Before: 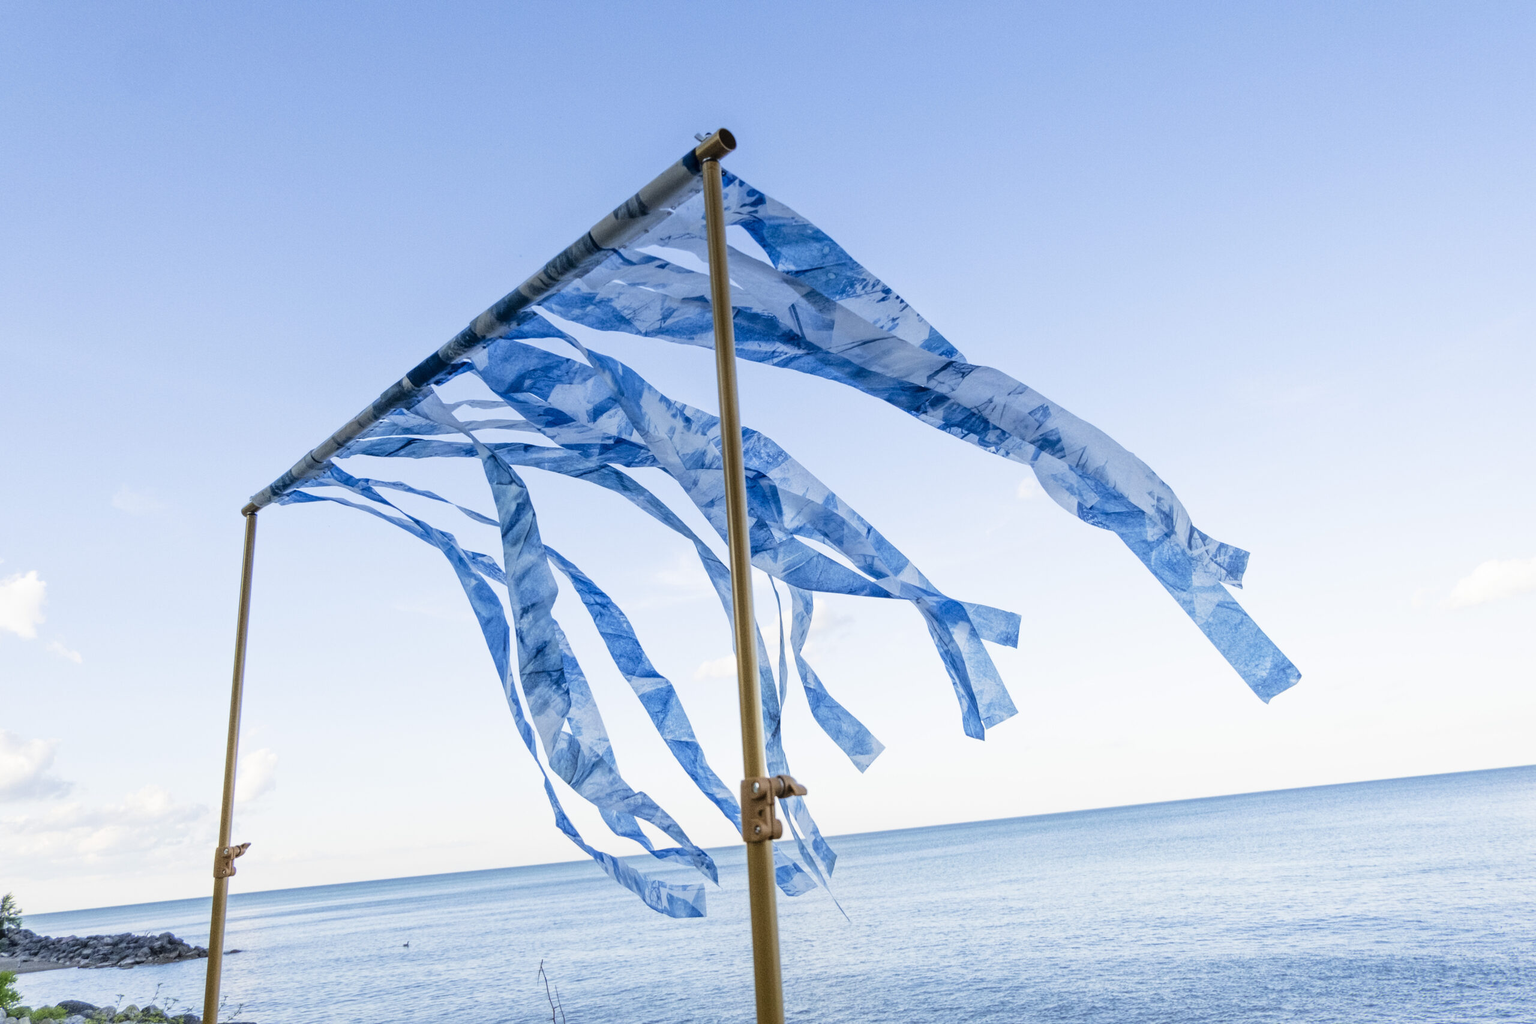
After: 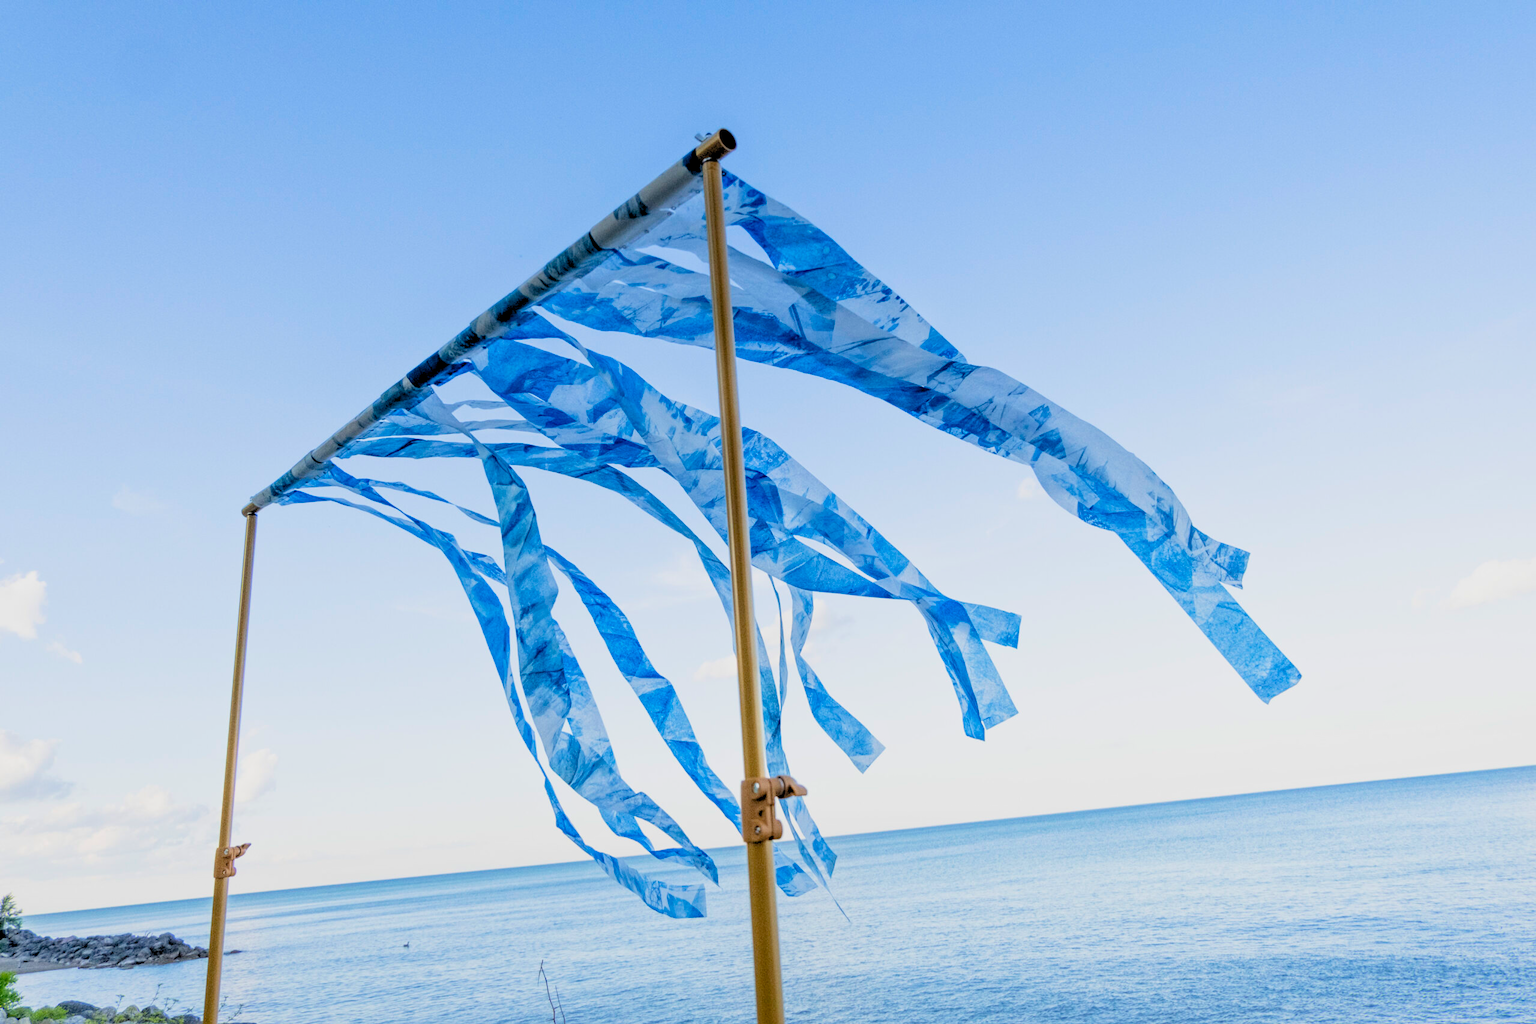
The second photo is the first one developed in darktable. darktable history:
local contrast: mode bilateral grid, contrast 15, coarseness 36, detail 105%, midtone range 0.2
rgb levels: preserve colors sum RGB, levels [[0.038, 0.433, 0.934], [0, 0.5, 1], [0, 0.5, 1]]
color balance rgb: linear chroma grading › global chroma 6.48%, perceptual saturation grading › global saturation 12.96%, global vibrance 6.02%
